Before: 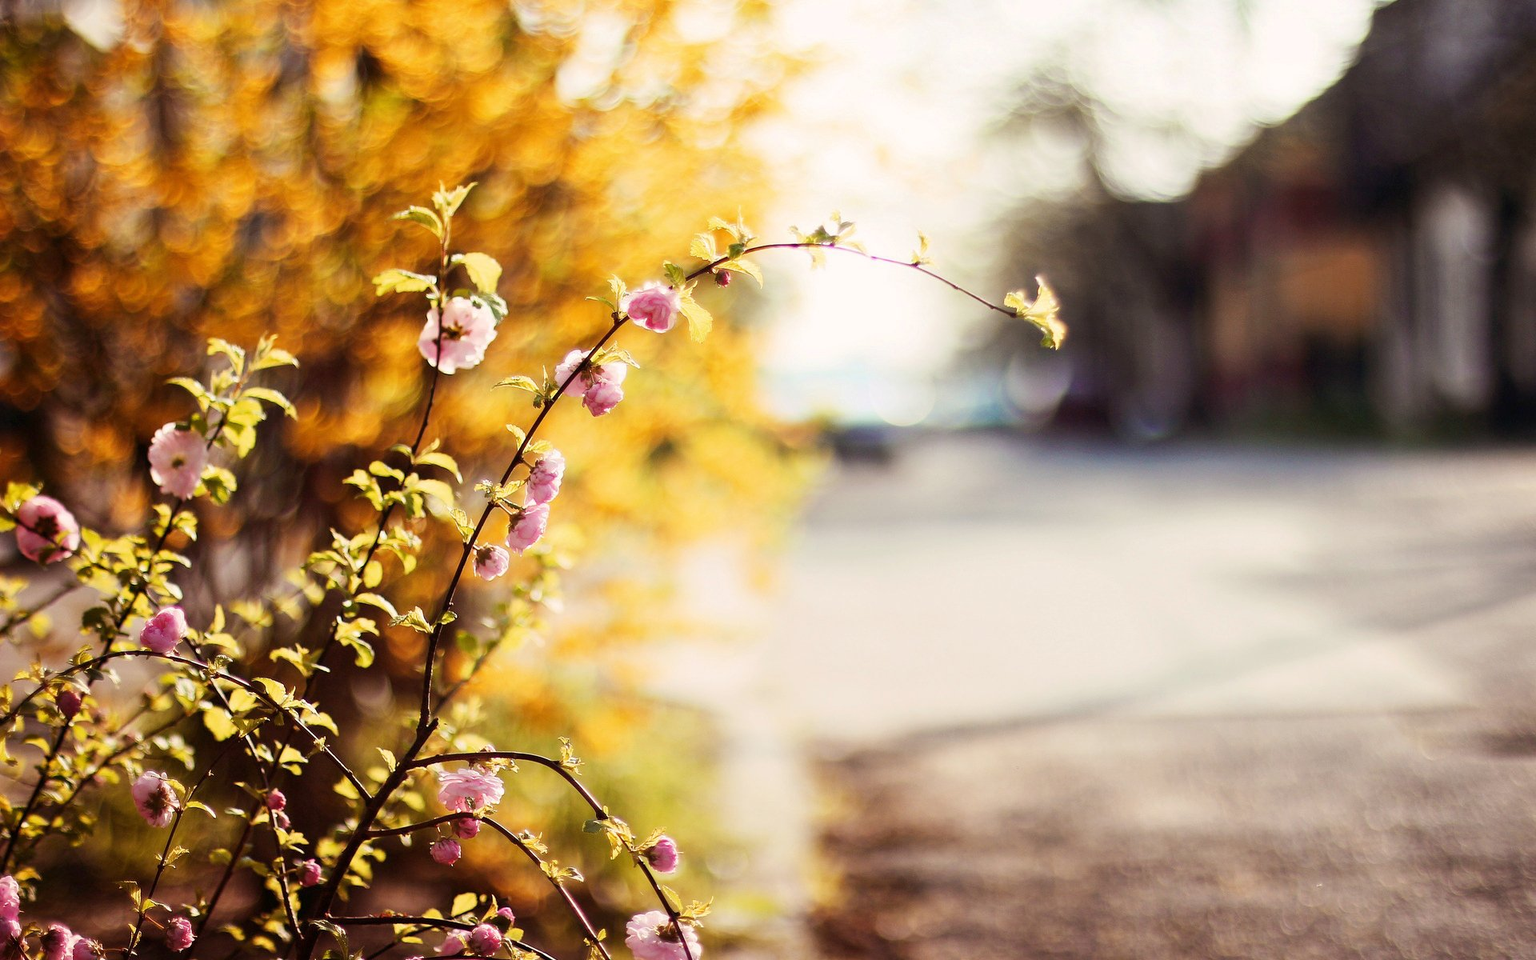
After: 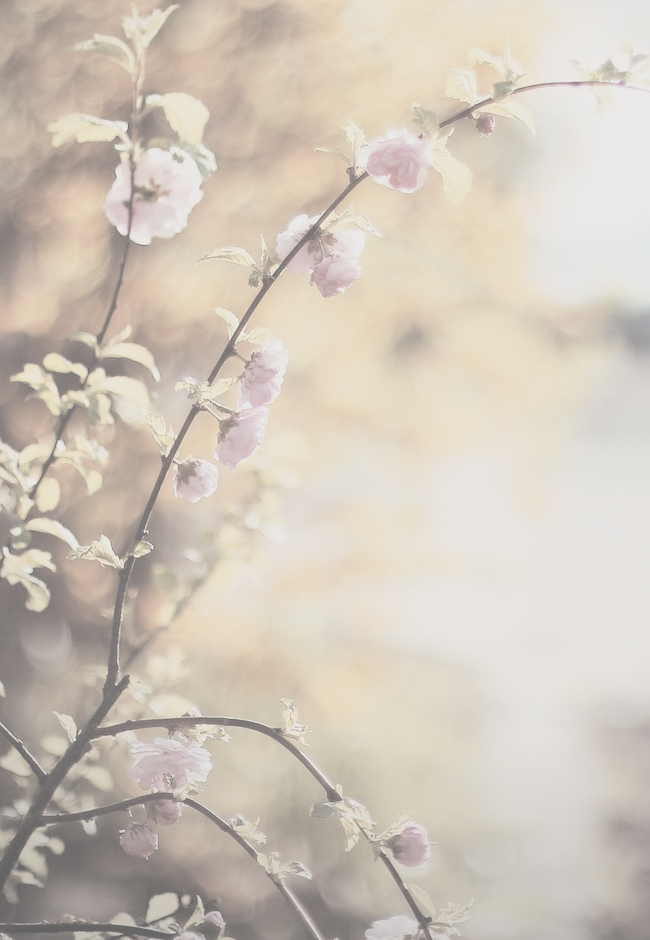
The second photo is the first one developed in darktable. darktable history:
contrast brightness saturation: contrast -0.32, brightness 0.737, saturation -0.799
crop and rotate: left 21.817%, top 18.665%, right 44.311%, bottom 2.966%
vignetting: fall-off radius 60.97%, brightness -0.292, center (0.22, -0.238)
